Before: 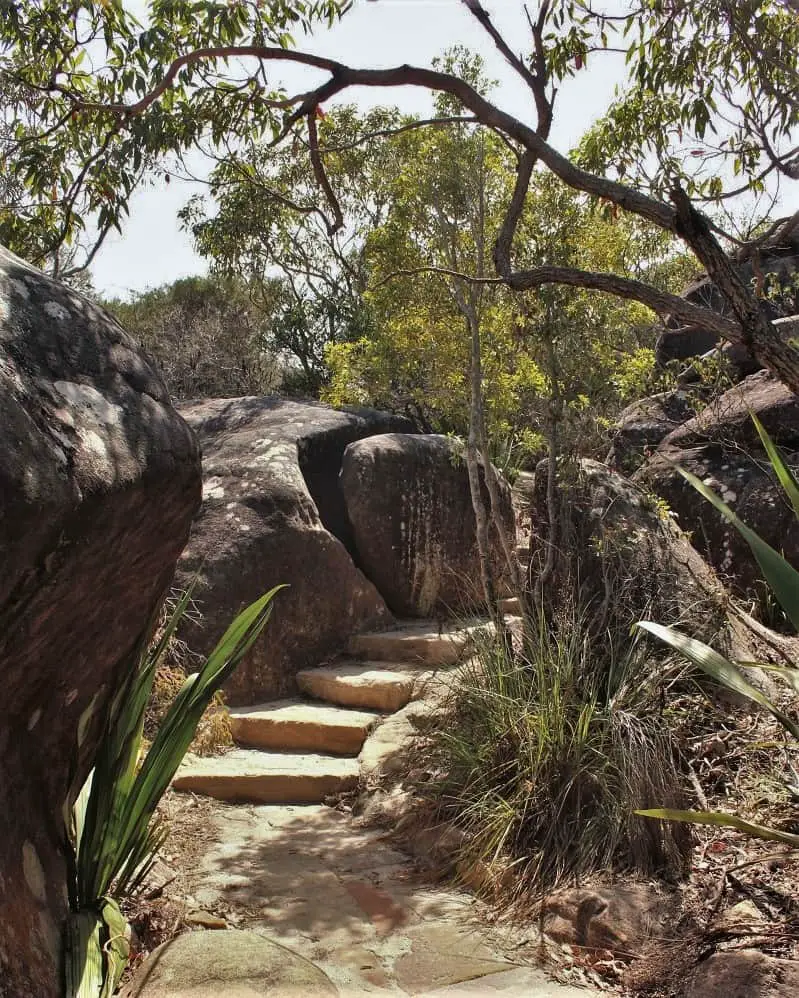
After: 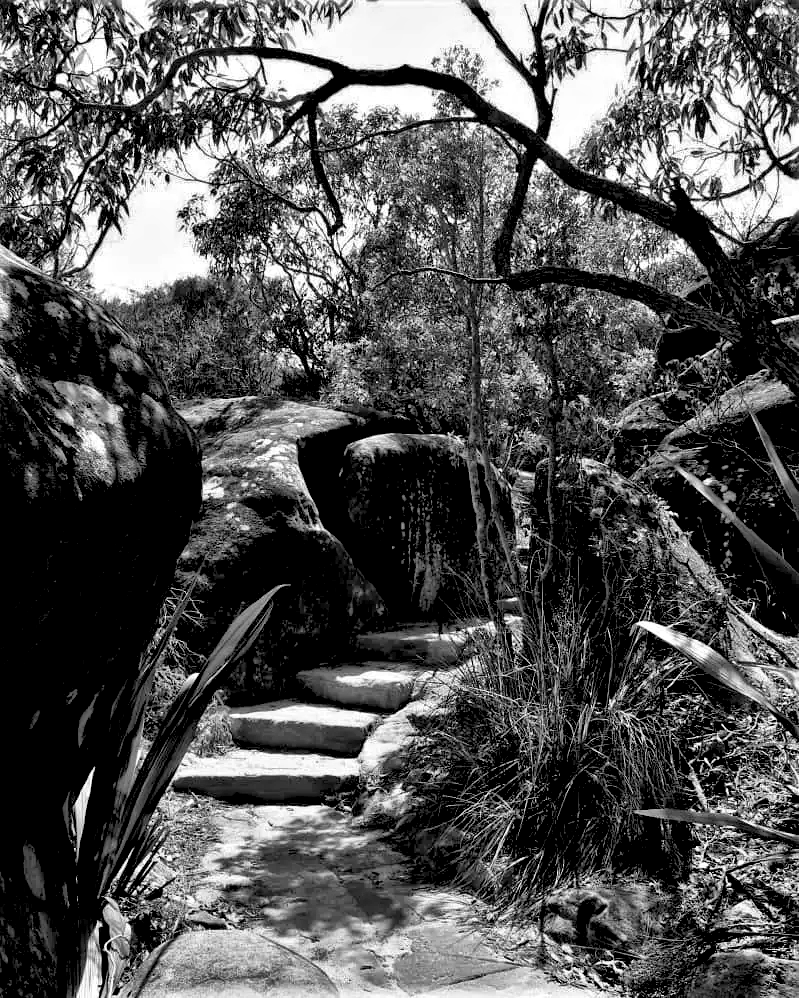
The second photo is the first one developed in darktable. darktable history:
contrast brightness saturation: contrast 0.1, saturation -0.36
local contrast: mode bilateral grid, contrast 20, coarseness 19, detail 163%, midtone range 0.2
rgb levels: levels [[0.034, 0.472, 0.904], [0, 0.5, 1], [0, 0.5, 1]]
monochrome: on, module defaults
